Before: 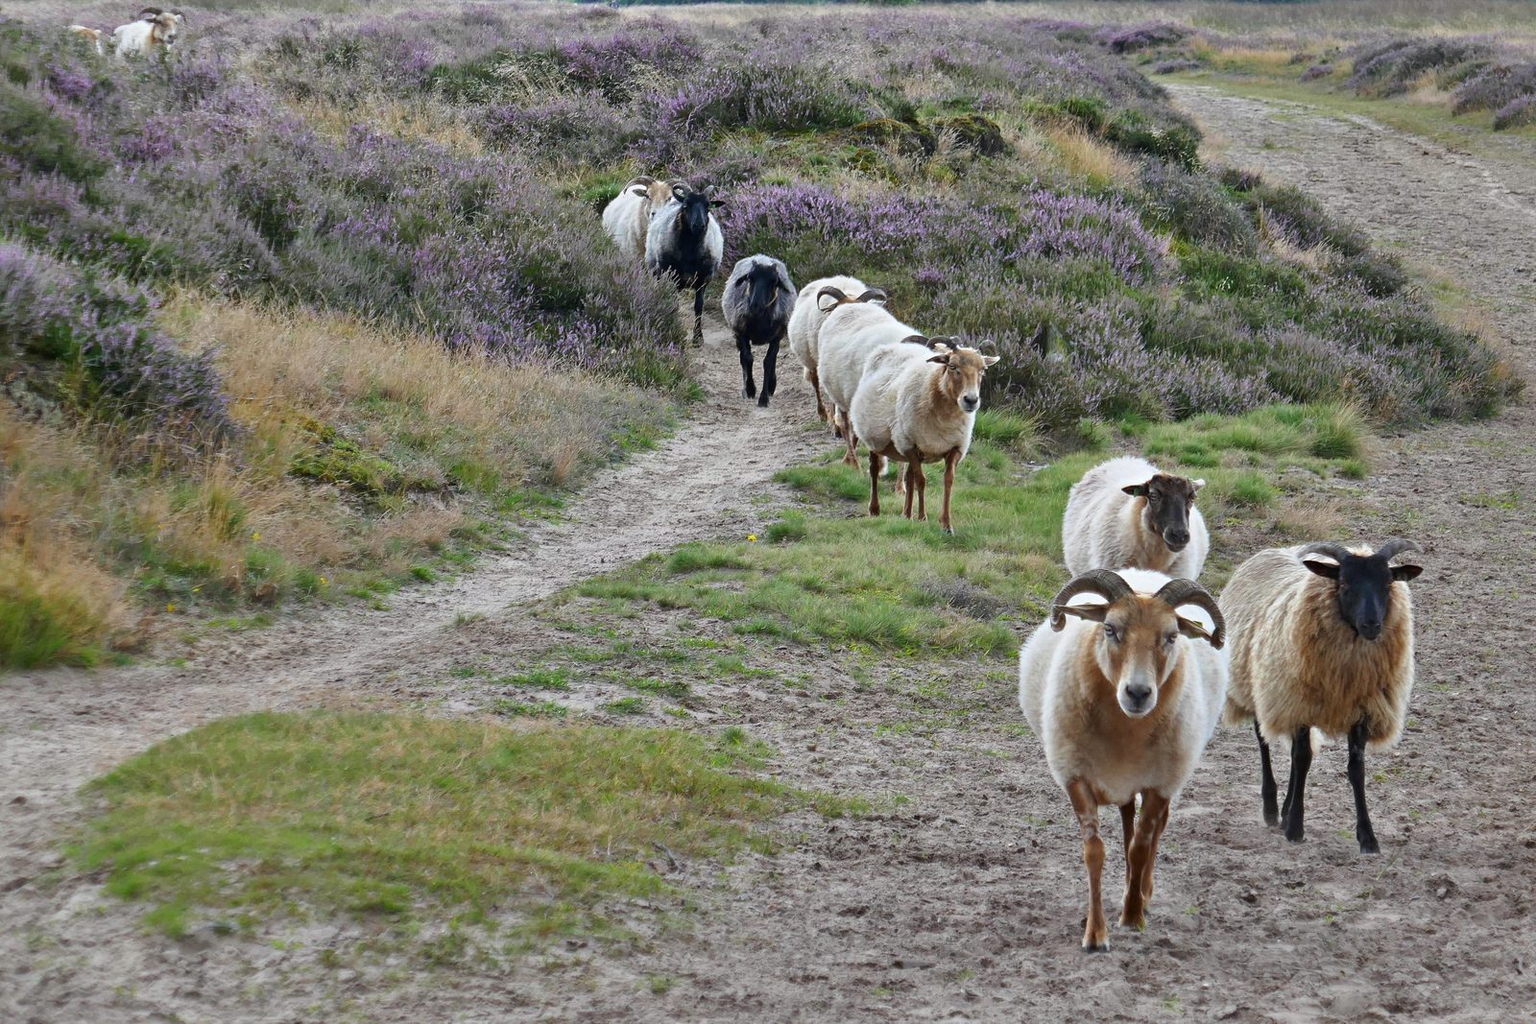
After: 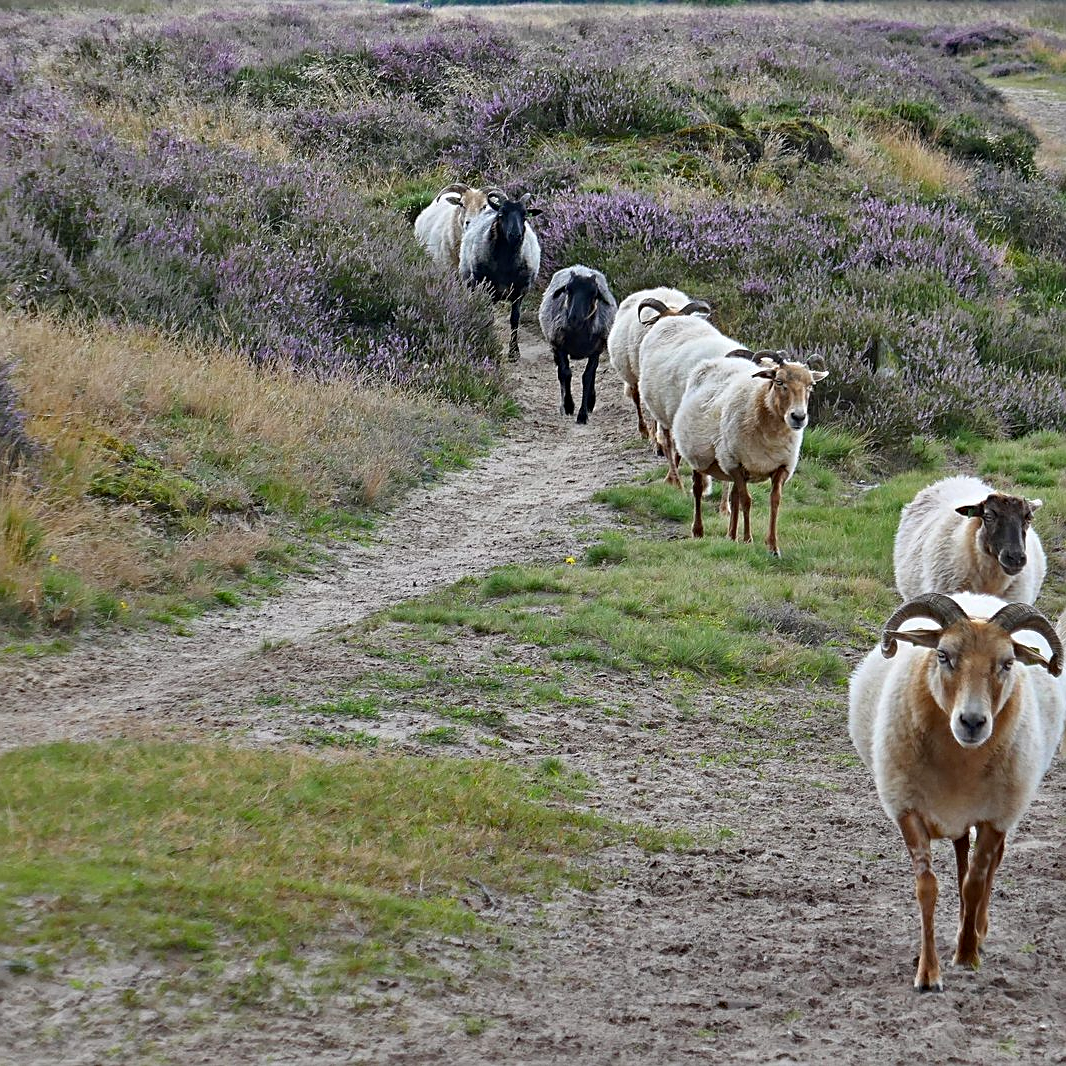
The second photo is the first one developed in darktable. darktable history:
exposure: exposure -0.021 EV, compensate highlight preservation false
sharpen: on, module defaults
crop and rotate: left 13.409%, right 19.924%
haze removal: compatibility mode true, adaptive false
